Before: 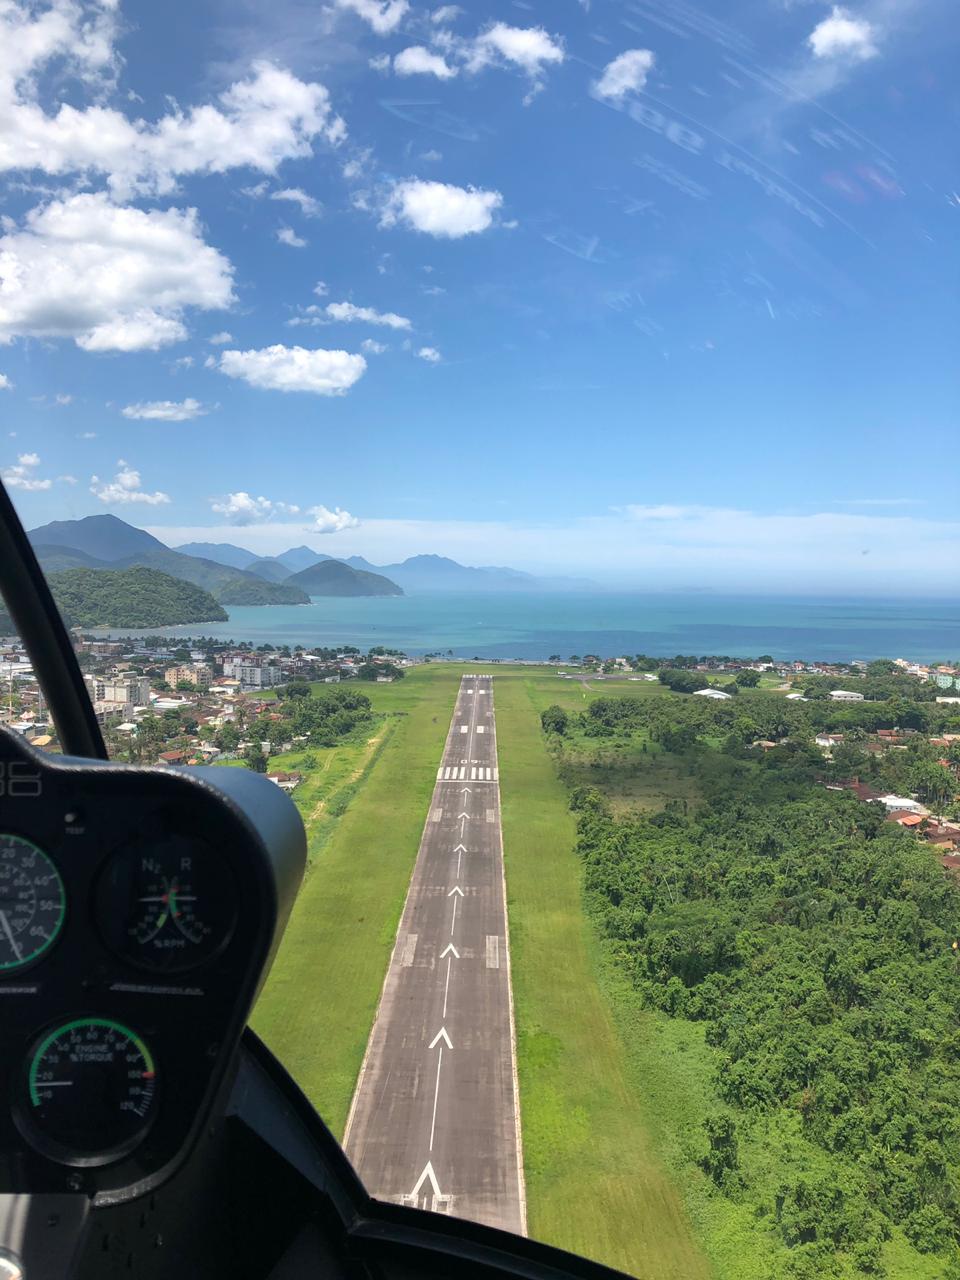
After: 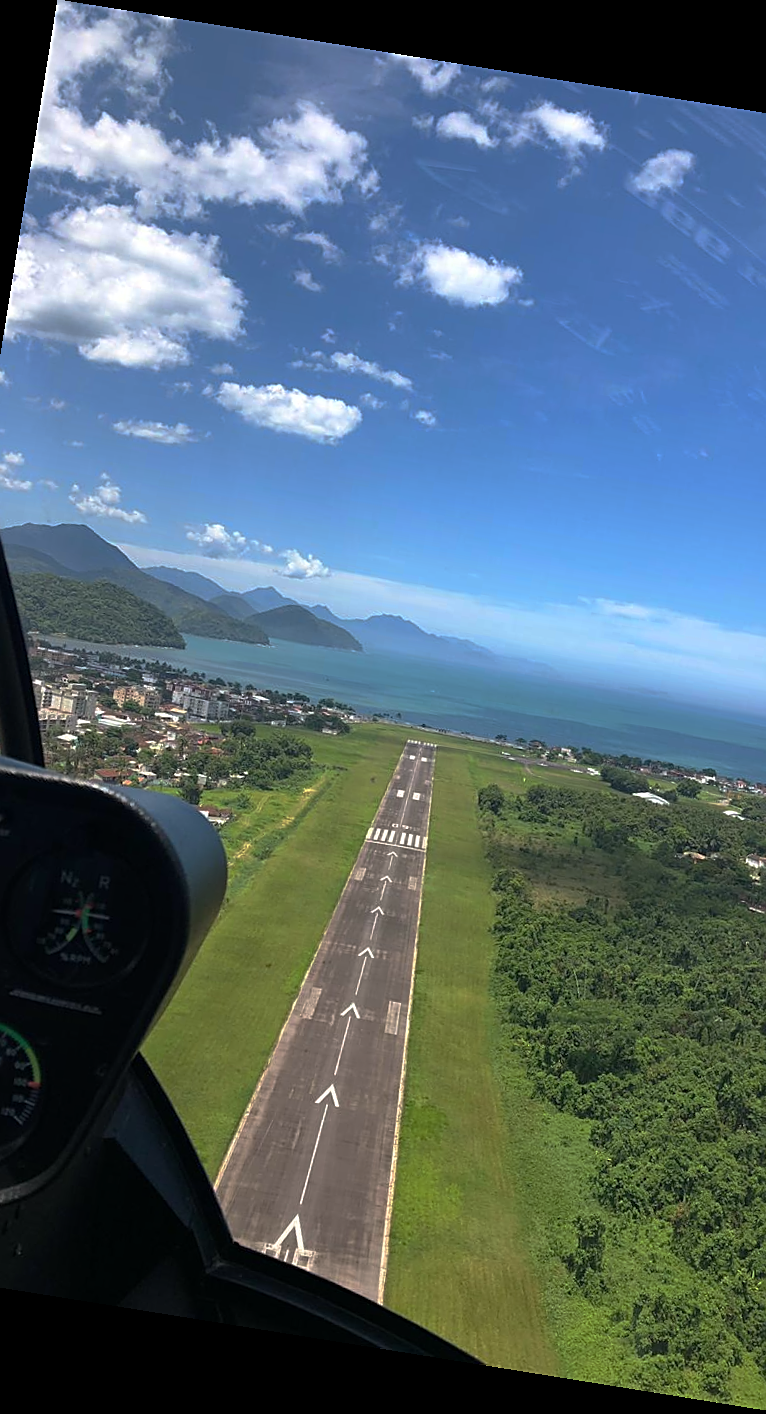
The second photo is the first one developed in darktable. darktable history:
sharpen: on, module defaults
levels: mode automatic, black 0.023%, white 99.97%, levels [0.062, 0.494, 0.925]
rotate and perspective: rotation 9.12°, automatic cropping off
crop and rotate: left 12.673%, right 20.66%
base curve: curves: ch0 [(0, 0) (0.595, 0.418) (1, 1)], preserve colors none
